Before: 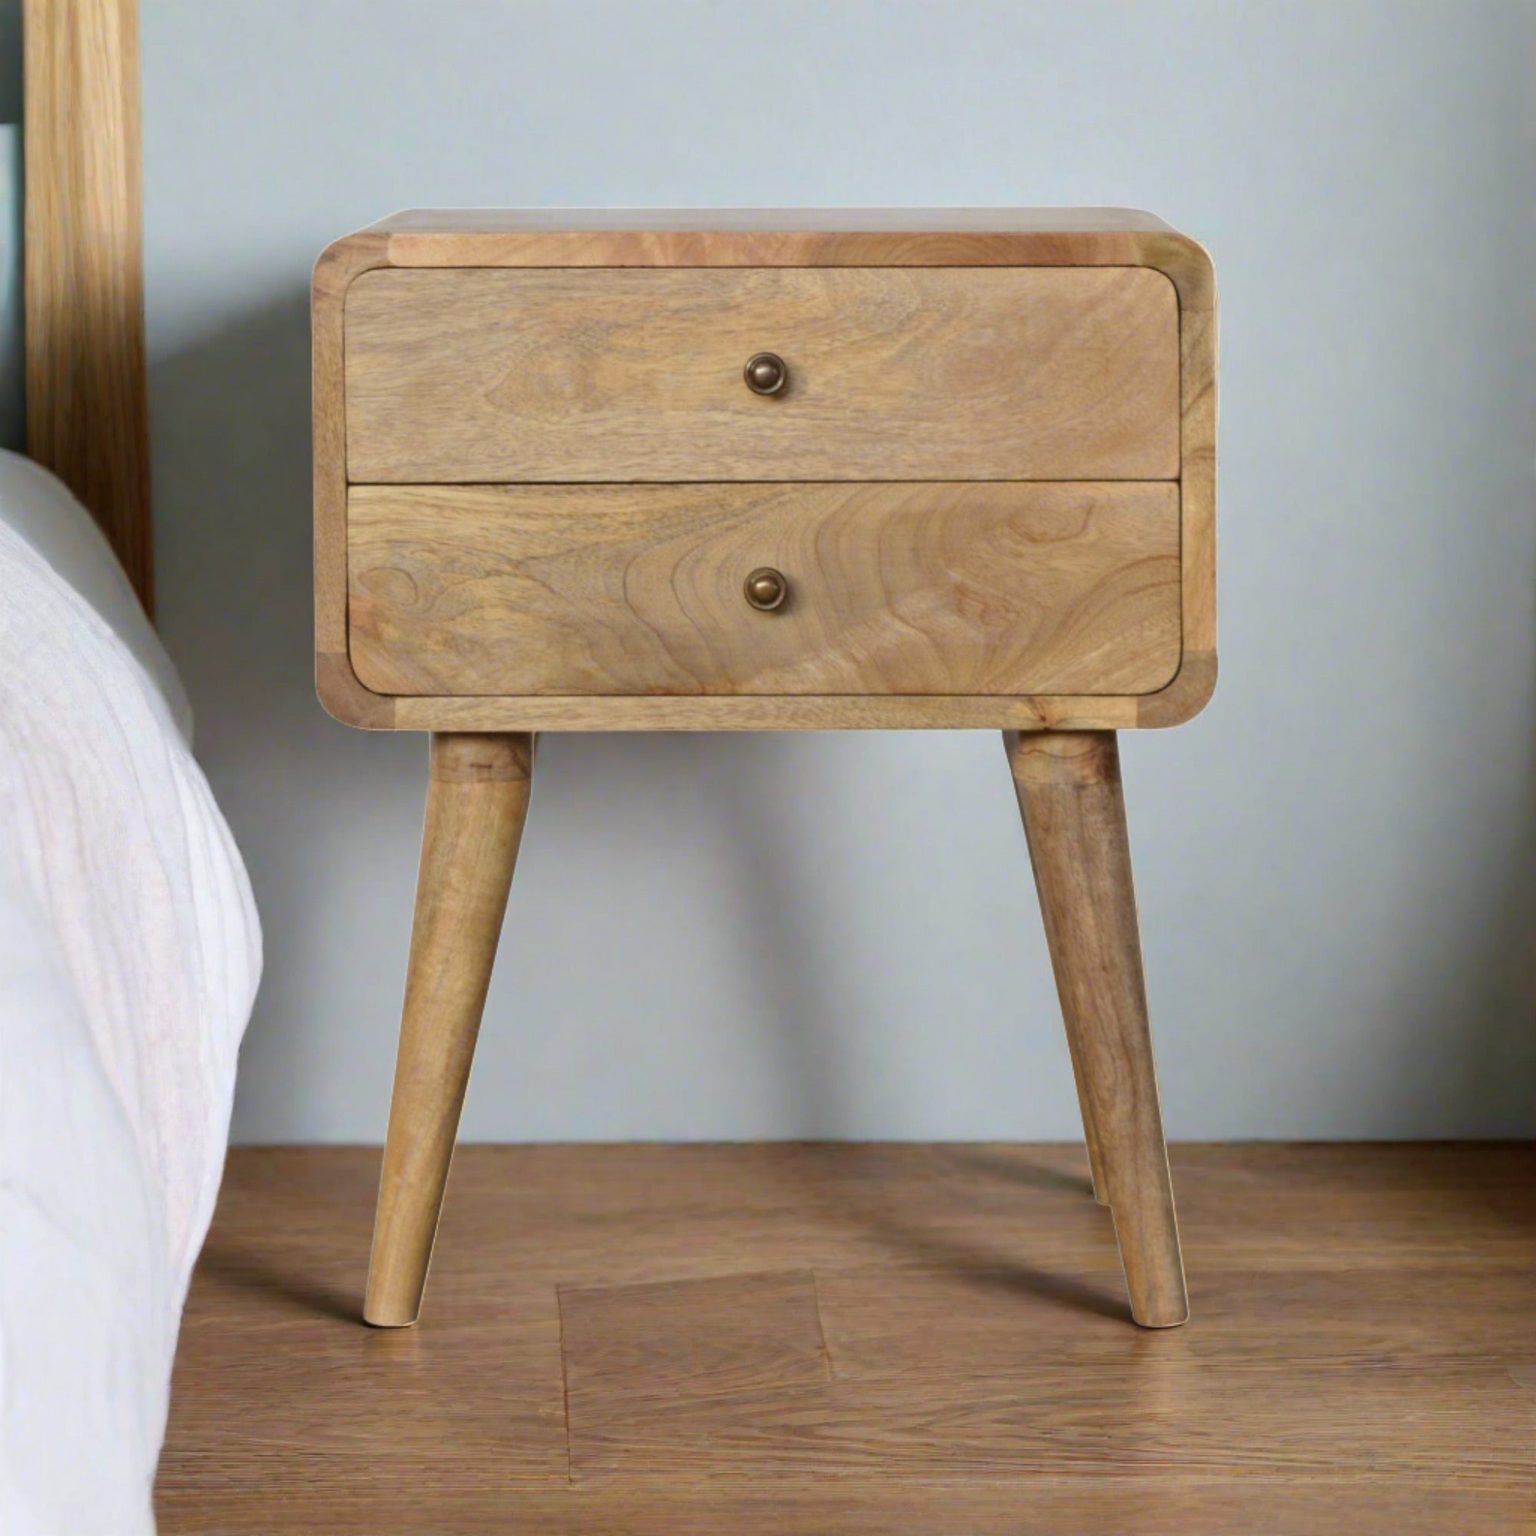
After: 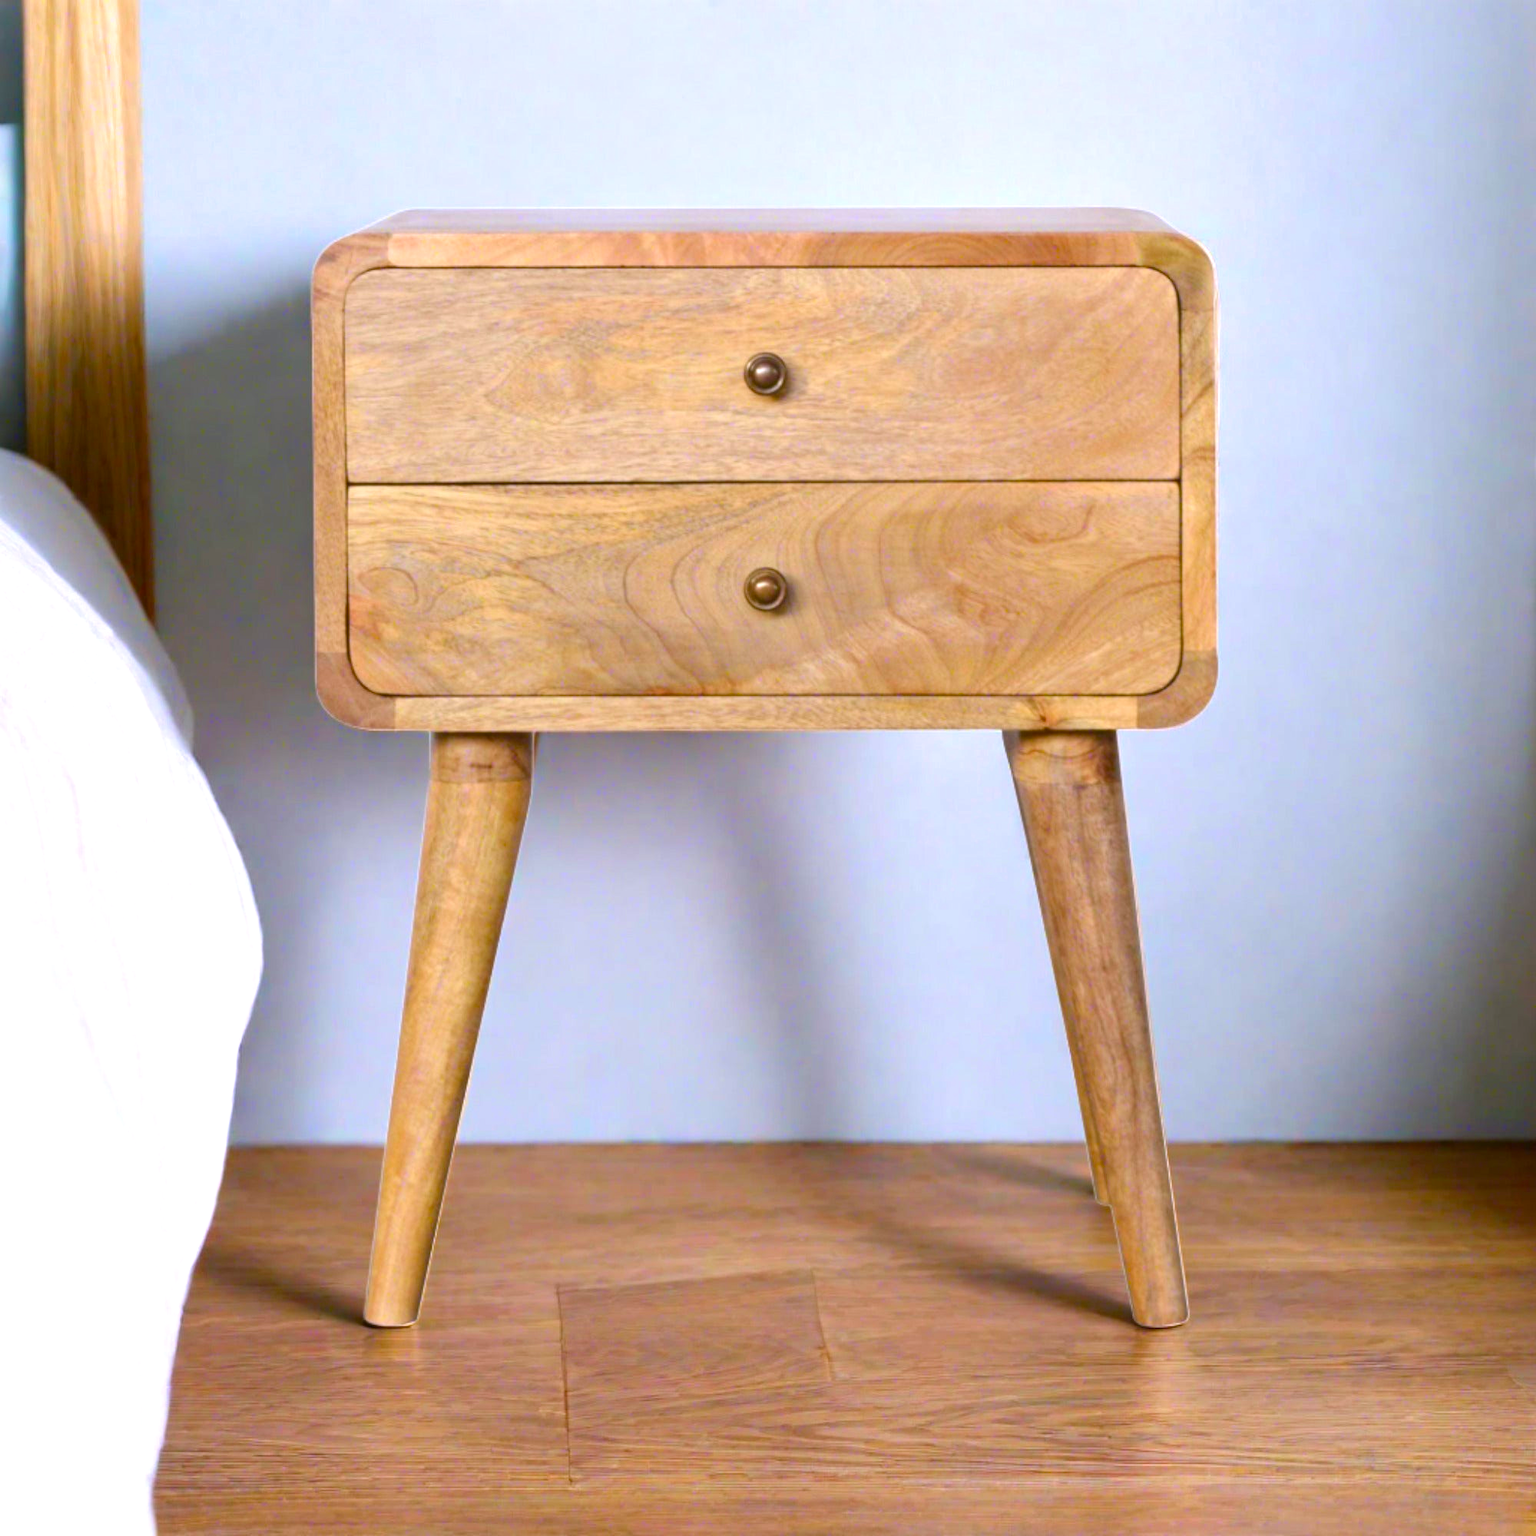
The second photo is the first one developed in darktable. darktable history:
exposure: exposure 0.6 EV, compensate highlight preservation false
white balance: red 1.004, blue 1.096
velvia: strength 32%, mid-tones bias 0.2
